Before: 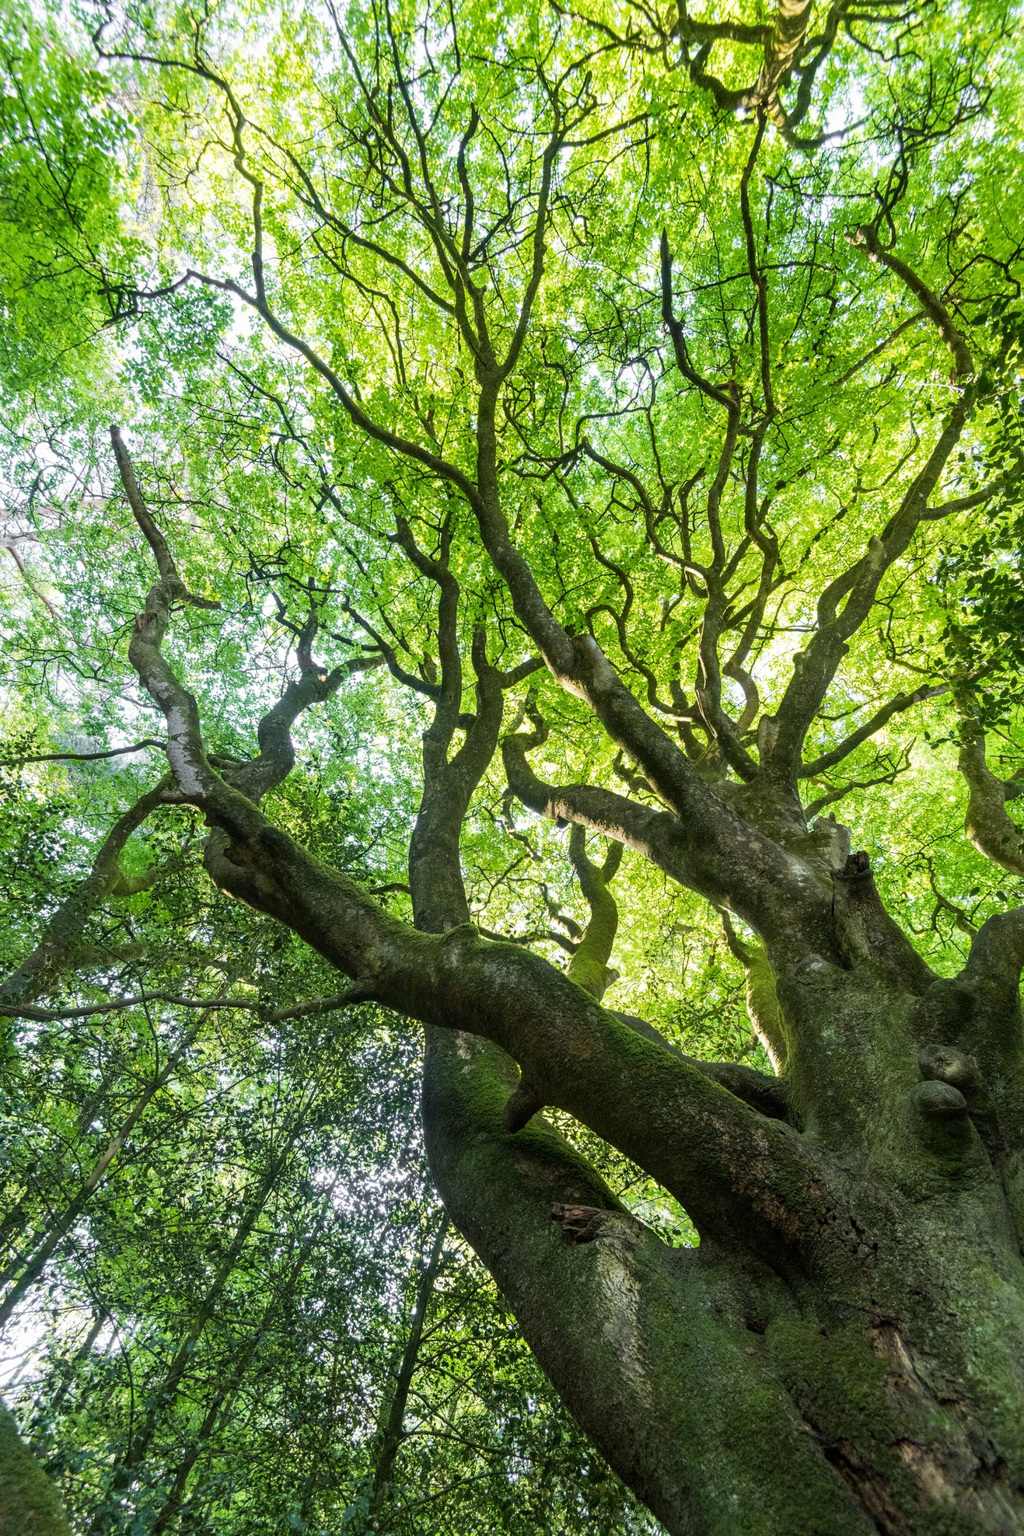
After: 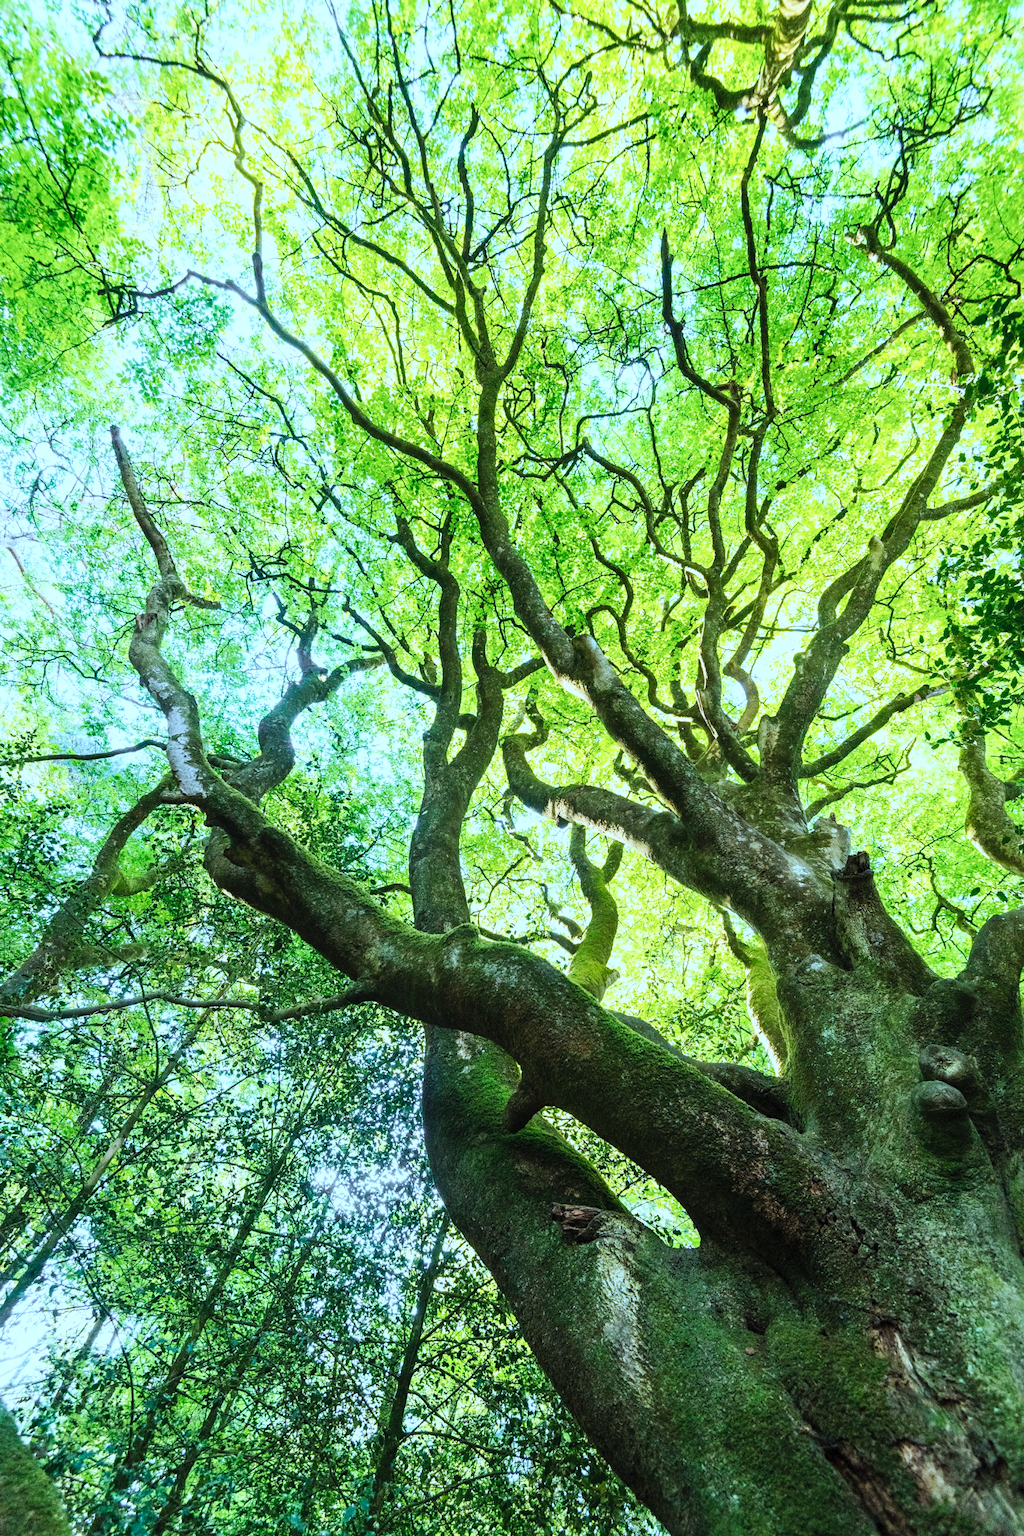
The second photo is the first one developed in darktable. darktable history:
tone curve: curves: ch0 [(0, 0) (0.003, 0.005) (0.011, 0.013) (0.025, 0.027) (0.044, 0.044) (0.069, 0.06) (0.1, 0.081) (0.136, 0.114) (0.177, 0.16) (0.224, 0.211) (0.277, 0.277) (0.335, 0.354) (0.399, 0.435) (0.468, 0.538) (0.543, 0.626) (0.623, 0.708) (0.709, 0.789) (0.801, 0.867) (0.898, 0.935) (1, 1)], preserve colors none
color correction: highlights a* -9.42, highlights b* -23.53
contrast brightness saturation: contrast 0.198, brightness 0.16, saturation 0.227
